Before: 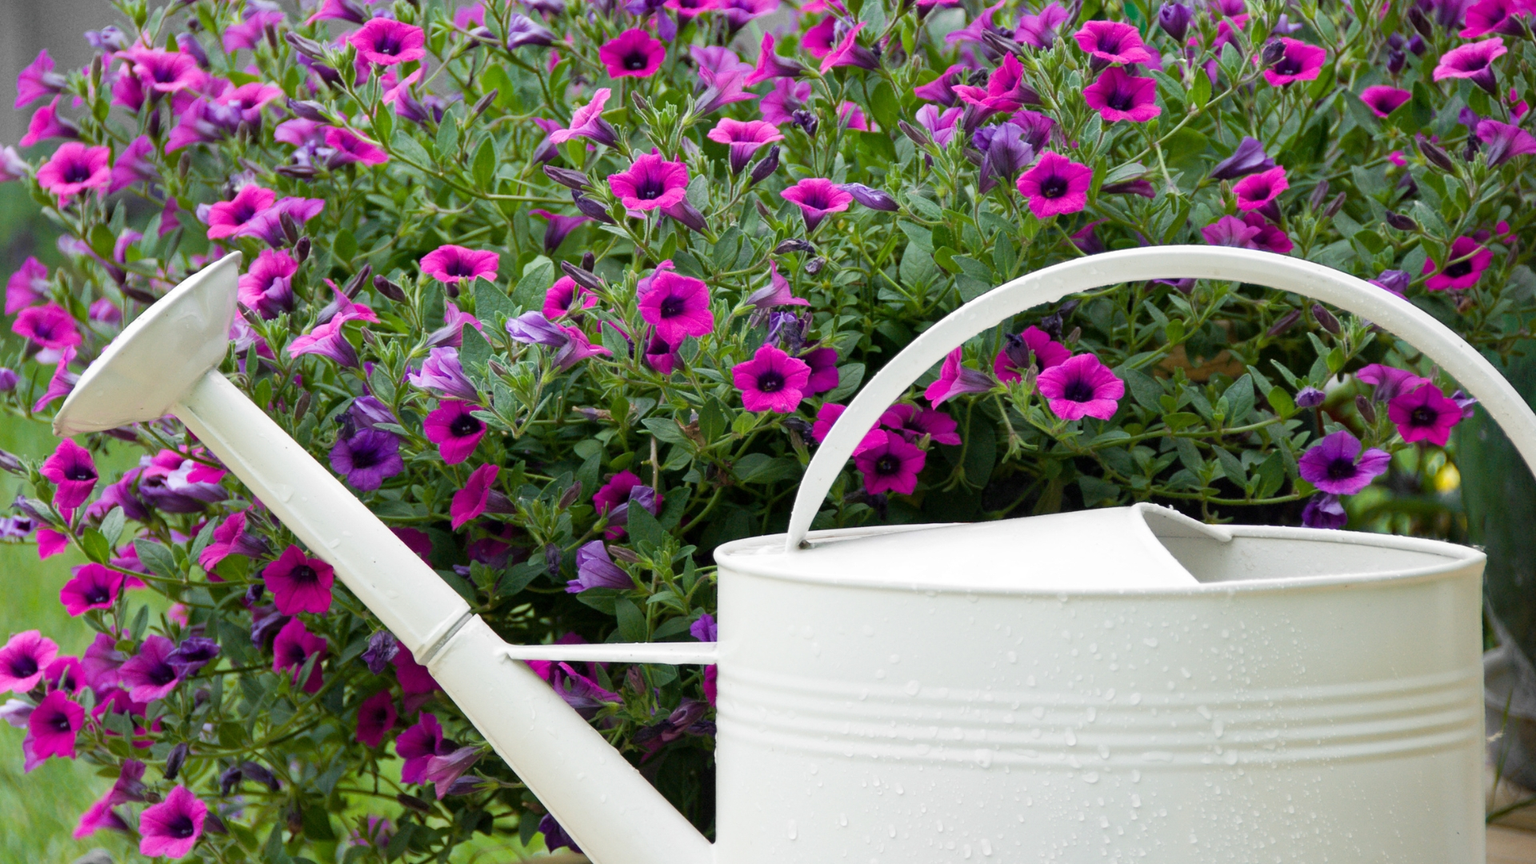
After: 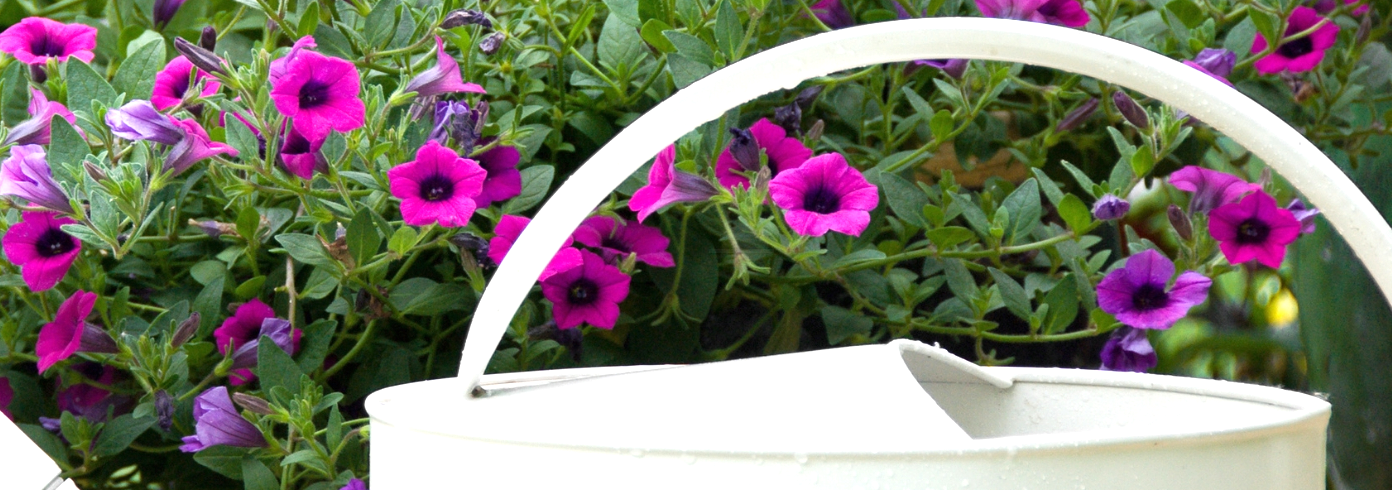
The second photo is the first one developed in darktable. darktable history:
crop and rotate: left 27.474%, top 26.774%, bottom 27.79%
exposure: black level correction 0, exposure 0.597 EV, compensate highlight preservation false
